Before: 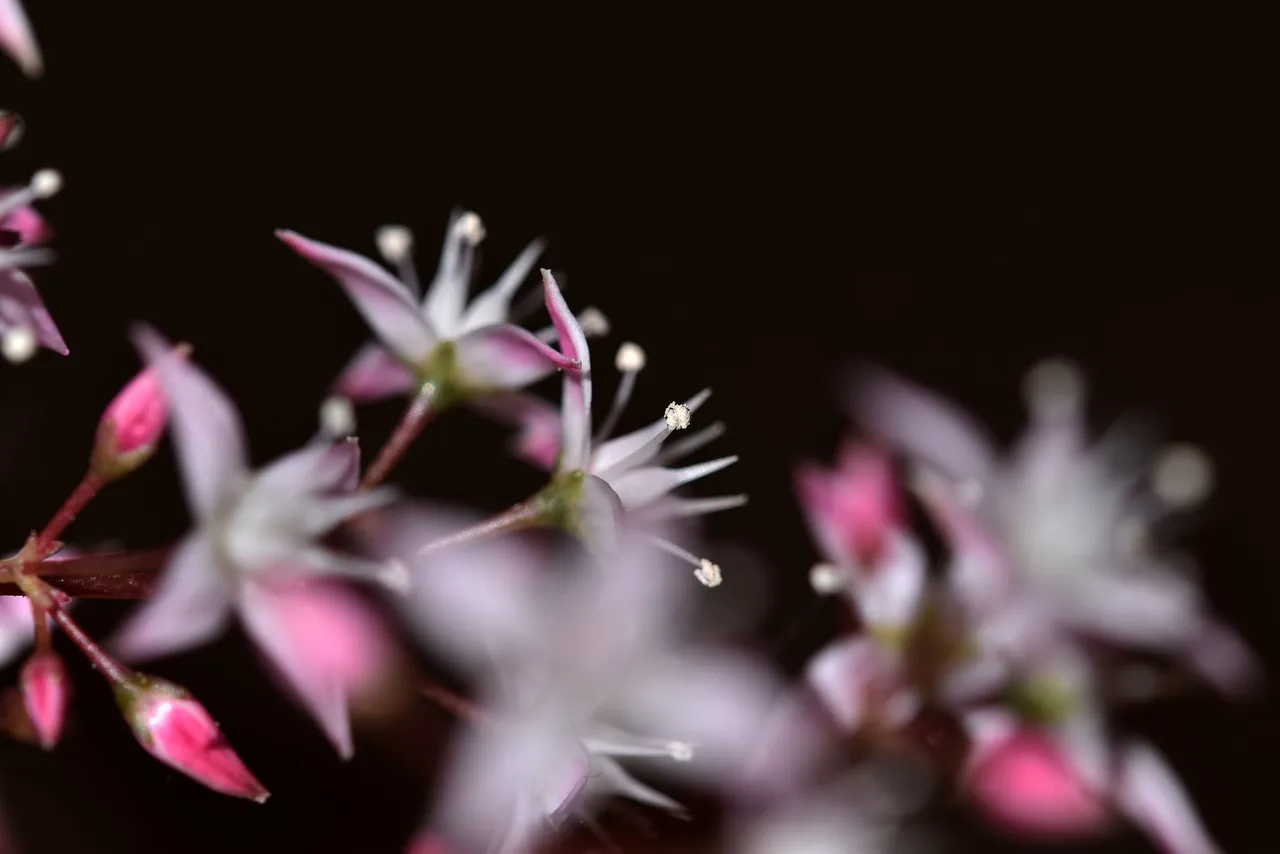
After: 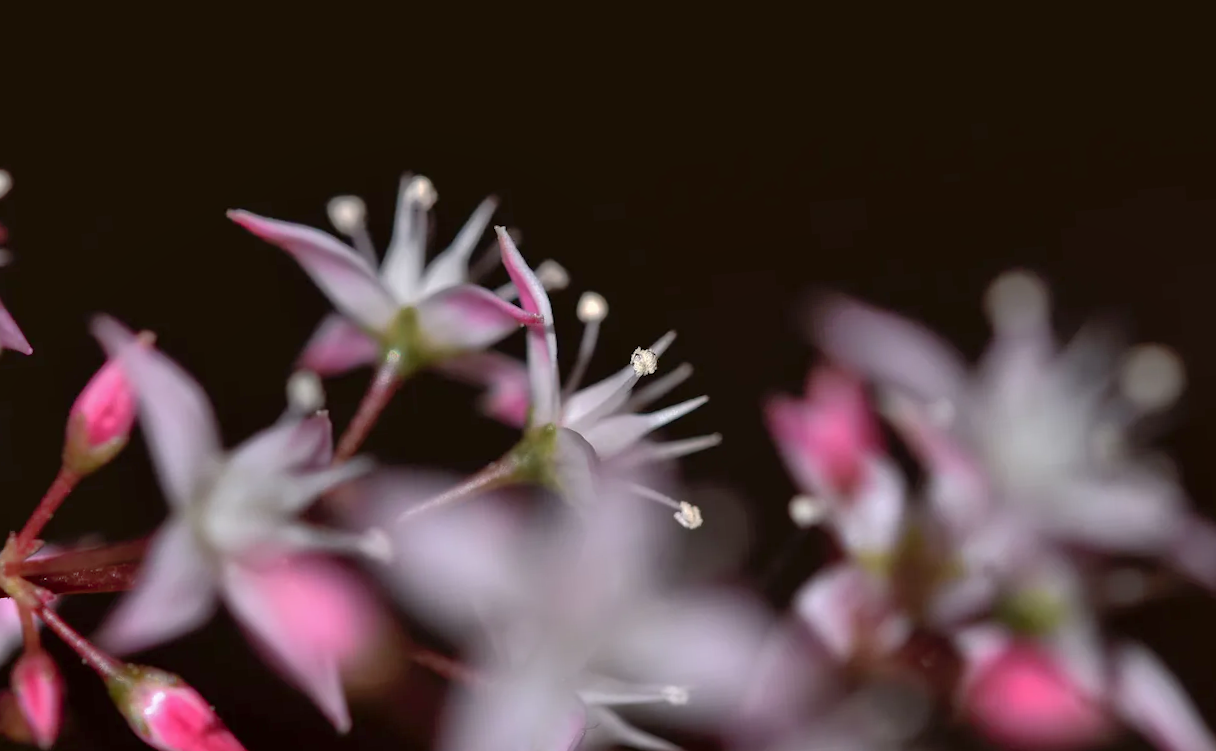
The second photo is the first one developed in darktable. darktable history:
shadows and highlights: on, module defaults
rotate and perspective: rotation -5°, crop left 0.05, crop right 0.952, crop top 0.11, crop bottom 0.89
